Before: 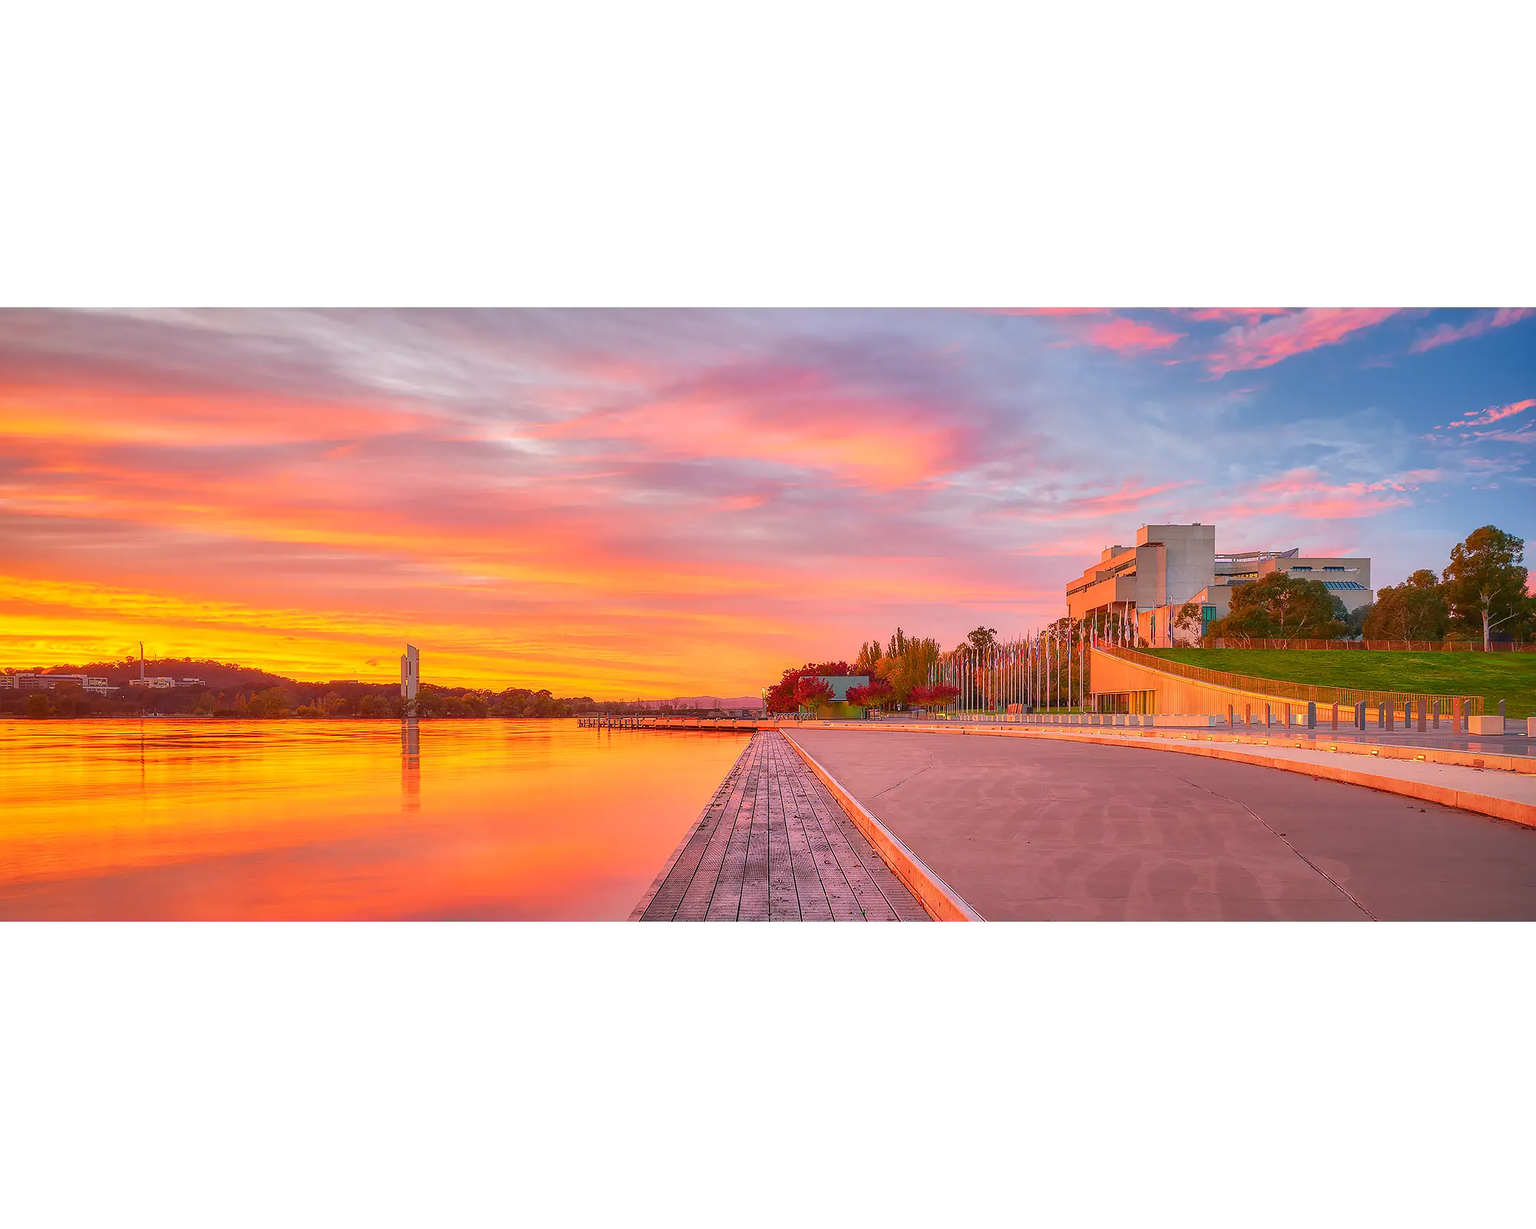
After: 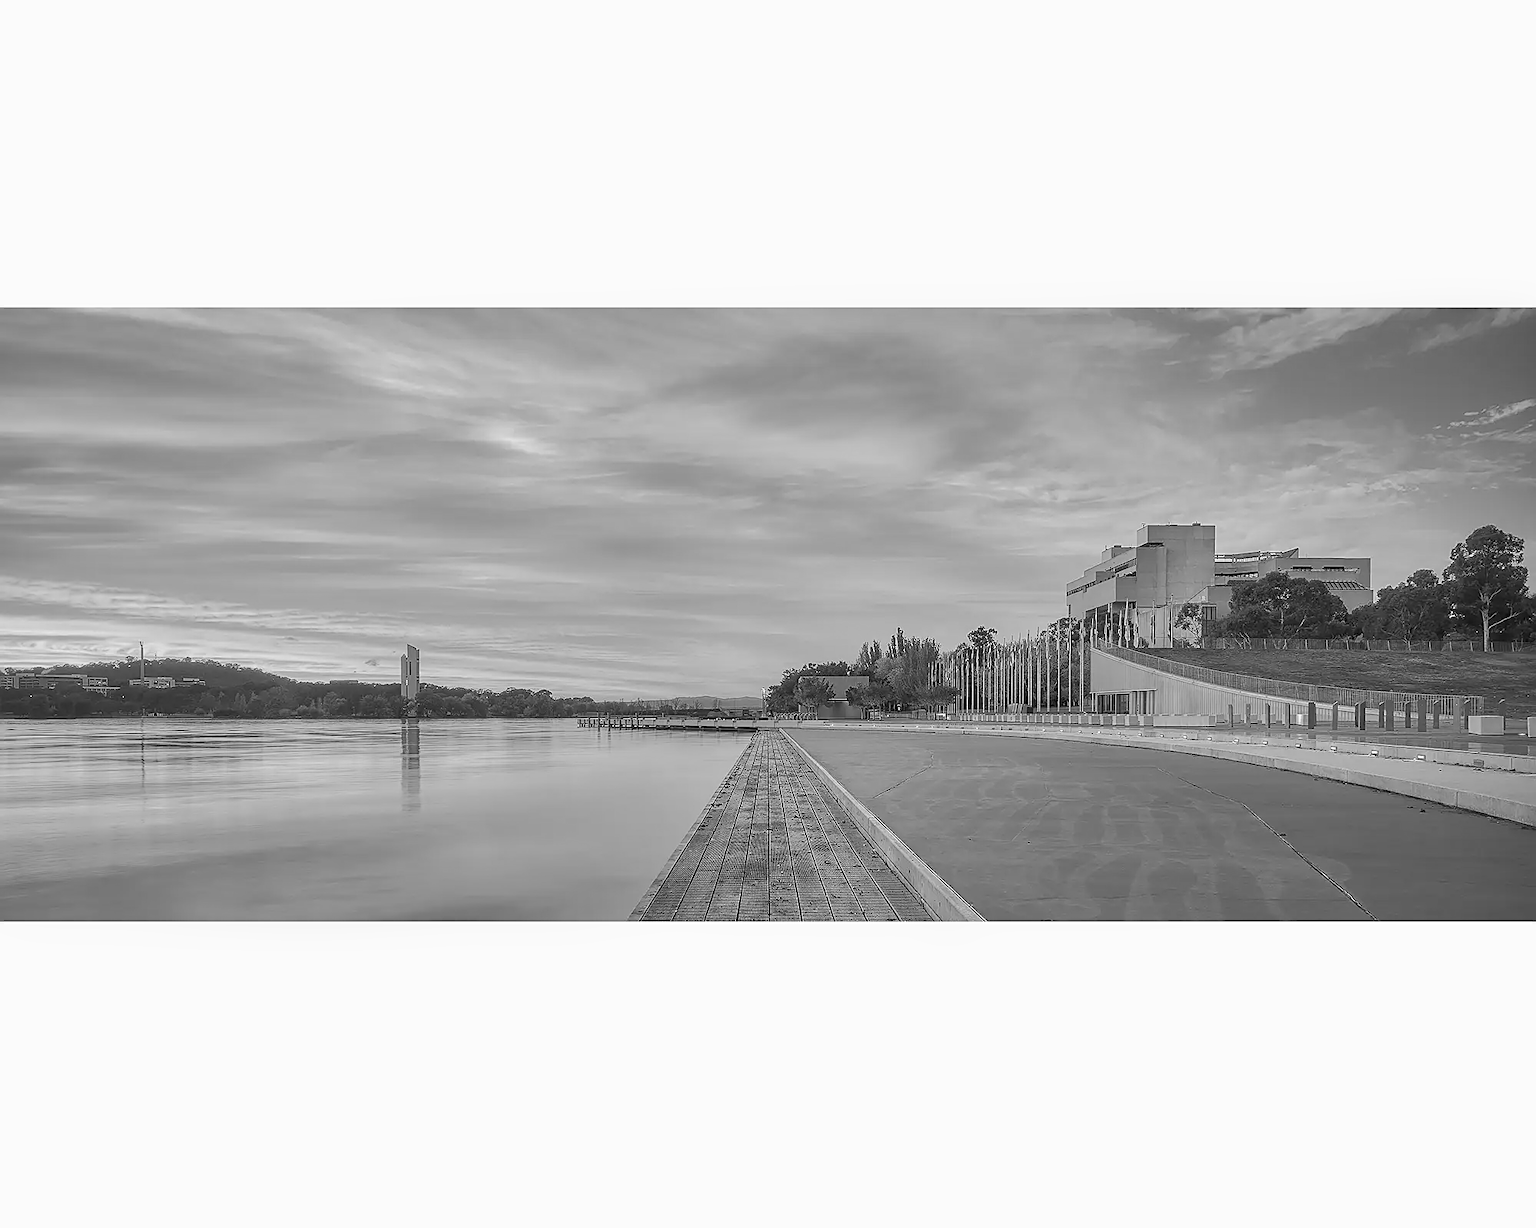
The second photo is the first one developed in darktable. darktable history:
sharpen: on, module defaults
monochrome: a -6.99, b 35.61, size 1.4
